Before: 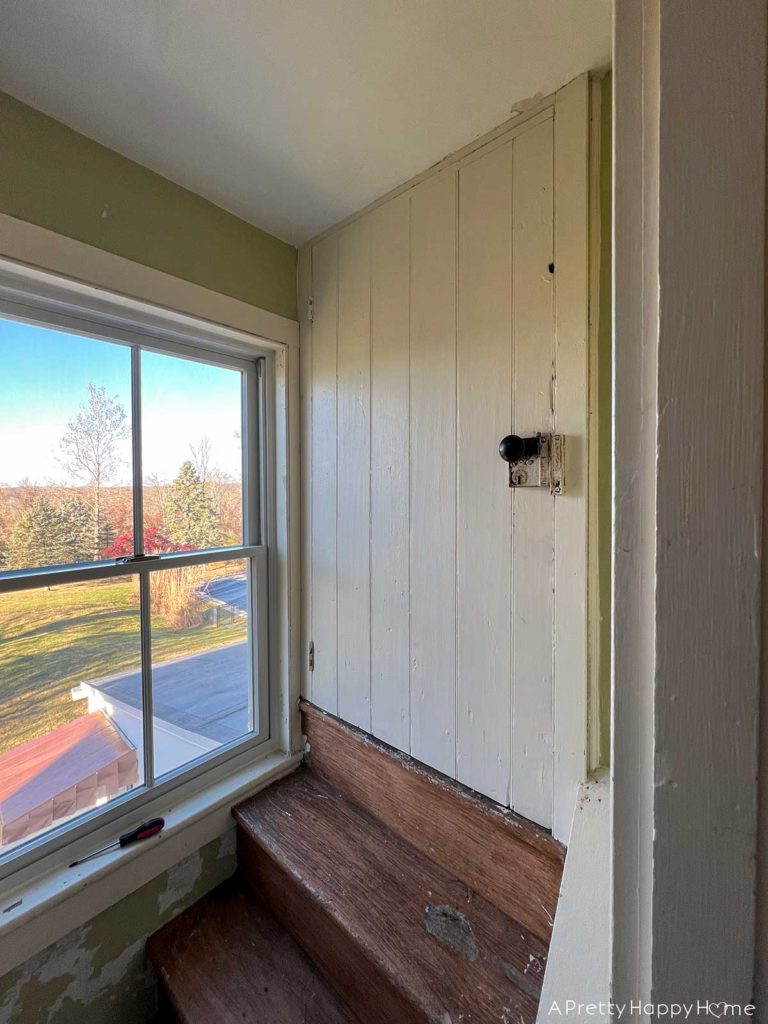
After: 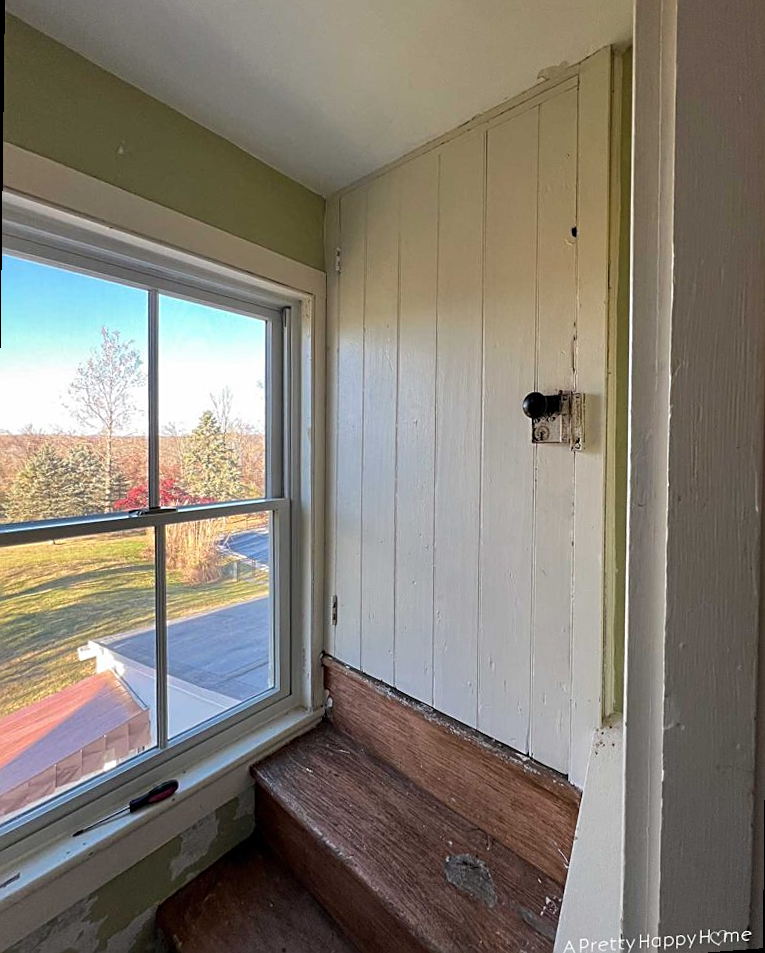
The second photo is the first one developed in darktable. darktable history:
sharpen: on, module defaults
rotate and perspective: rotation 0.679°, lens shift (horizontal) 0.136, crop left 0.009, crop right 0.991, crop top 0.078, crop bottom 0.95
